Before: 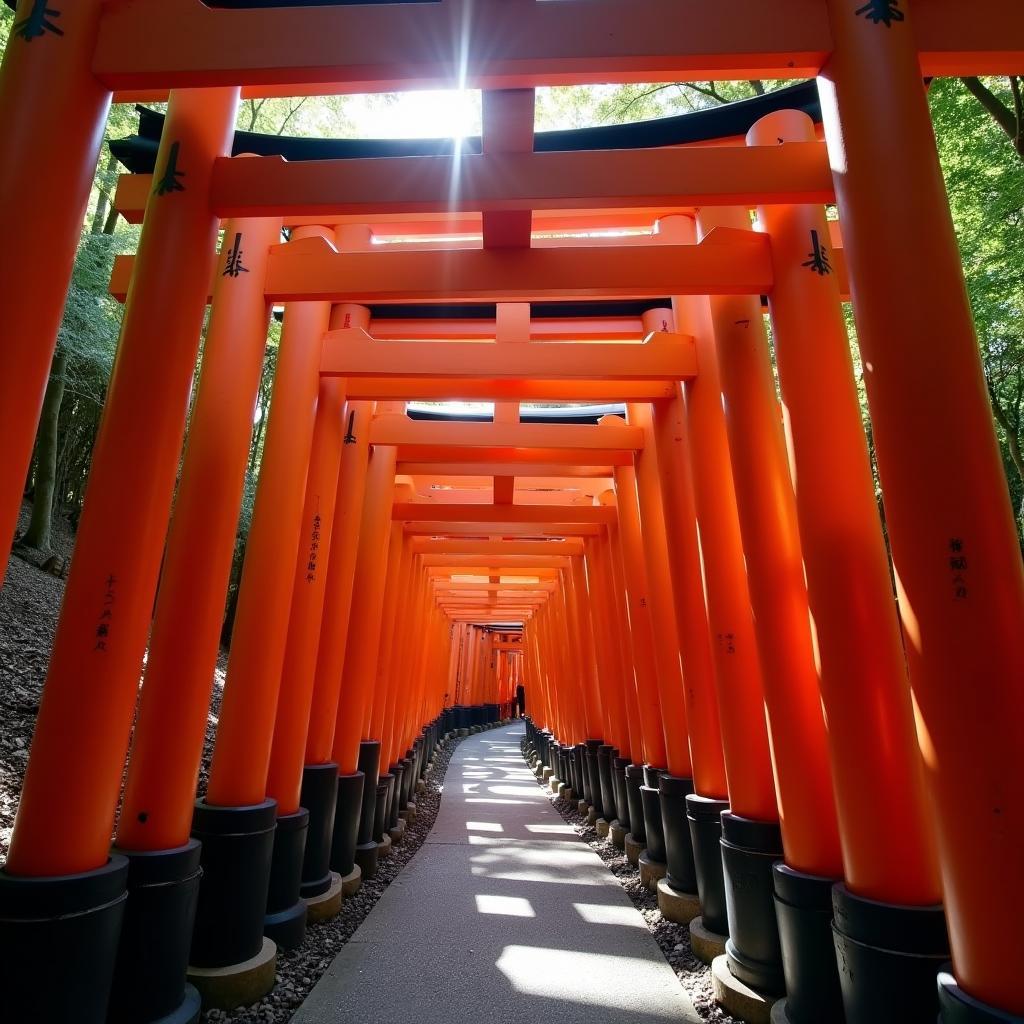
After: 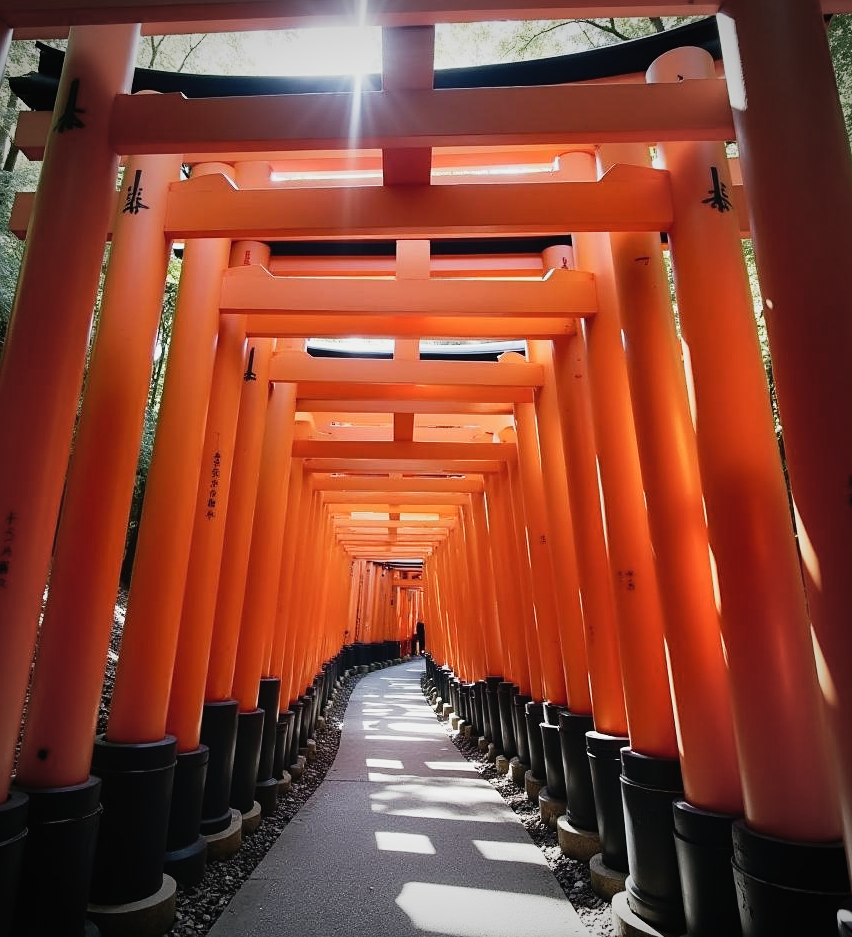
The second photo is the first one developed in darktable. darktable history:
crop: left 9.779%, top 6.226%, right 6.924%, bottom 2.211%
vignetting: fall-off start 71.57%, unbound false
sharpen: amount 0.217
exposure: compensate highlight preservation false
tone curve: curves: ch0 [(0, 0.022) (0.114, 0.096) (0.282, 0.299) (0.456, 0.51) (0.613, 0.693) (0.786, 0.843) (0.999, 0.949)]; ch1 [(0, 0) (0.384, 0.365) (0.463, 0.447) (0.486, 0.474) (0.503, 0.5) (0.535, 0.522) (0.555, 0.546) (0.593, 0.599) (0.755, 0.793) (1, 1)]; ch2 [(0, 0) (0.369, 0.375) (0.449, 0.434) (0.501, 0.5) (0.528, 0.517) (0.561, 0.57) (0.612, 0.631) (0.668, 0.659) (1, 1)], preserve colors none
contrast brightness saturation: contrast 0.056, brightness -0.005, saturation -0.227
